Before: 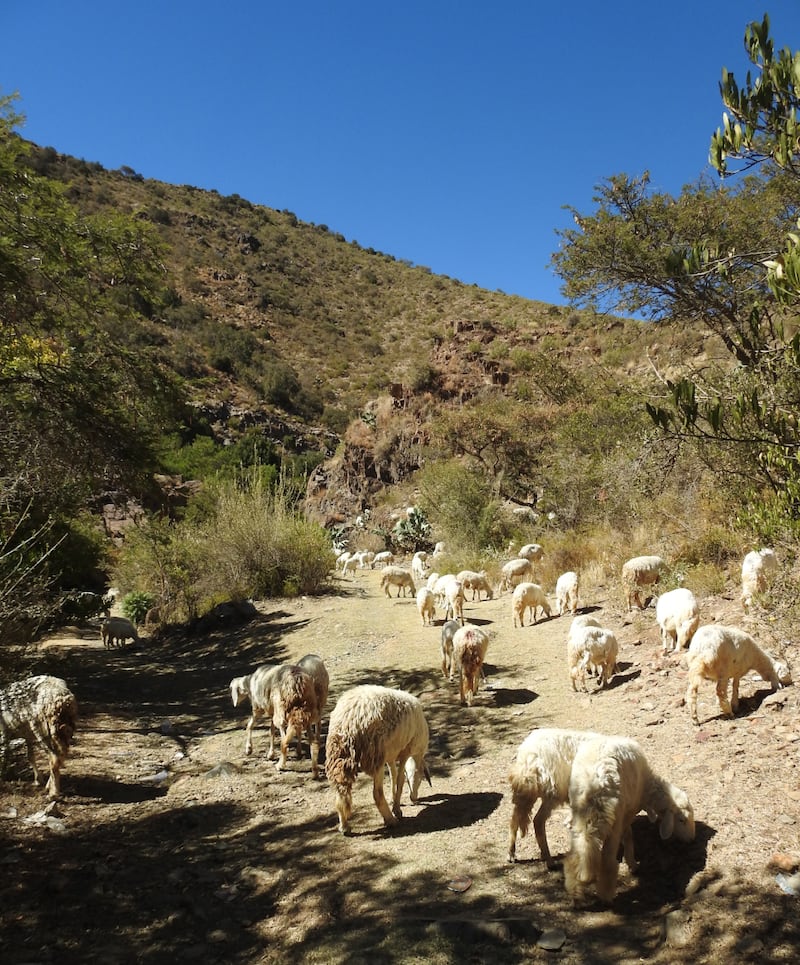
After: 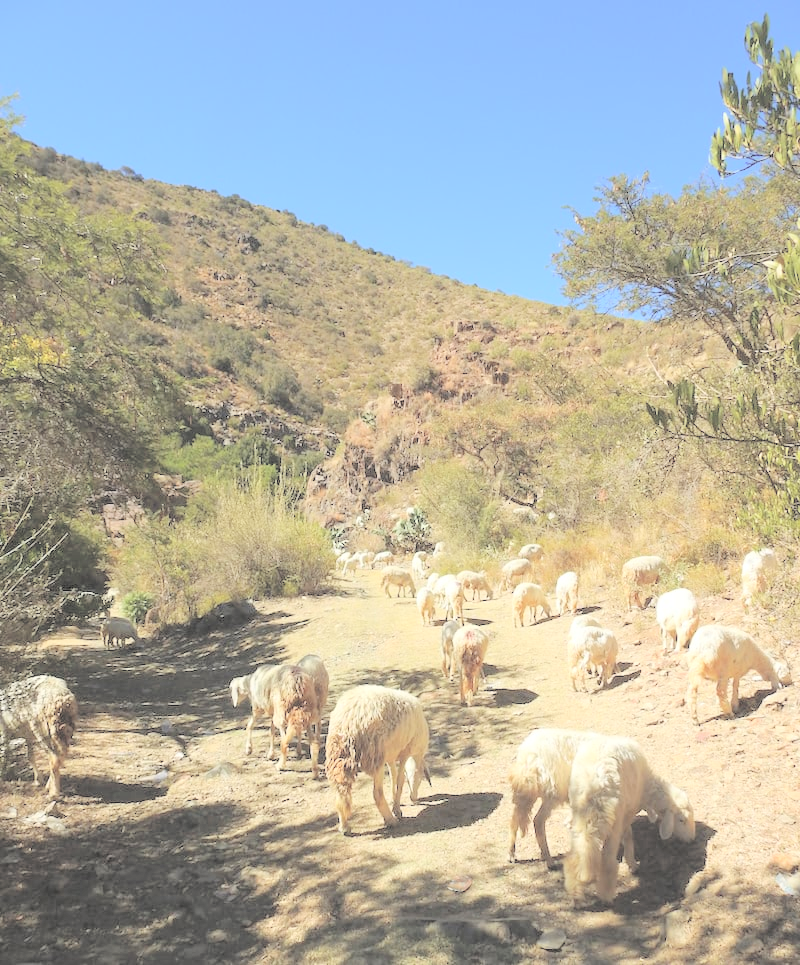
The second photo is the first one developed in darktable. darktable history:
contrast brightness saturation: brightness 0.996
